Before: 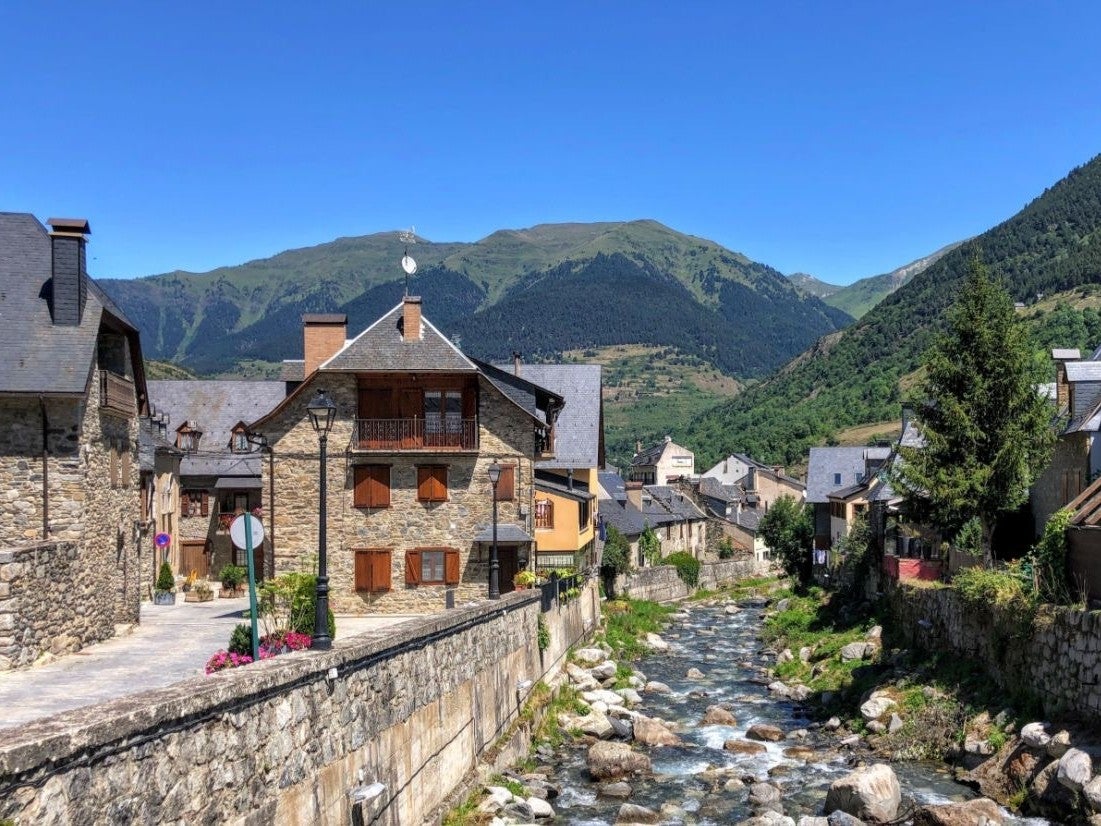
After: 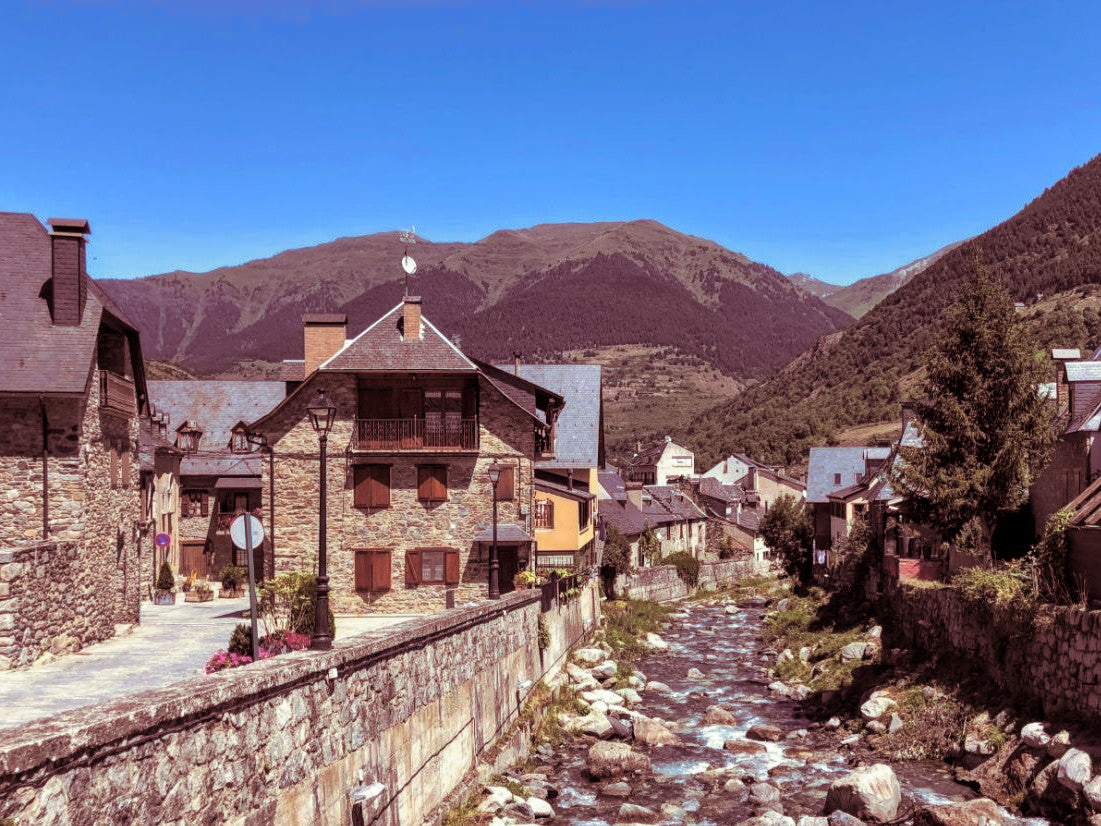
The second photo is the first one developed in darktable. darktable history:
split-toning: compress 20%
levels: mode automatic
